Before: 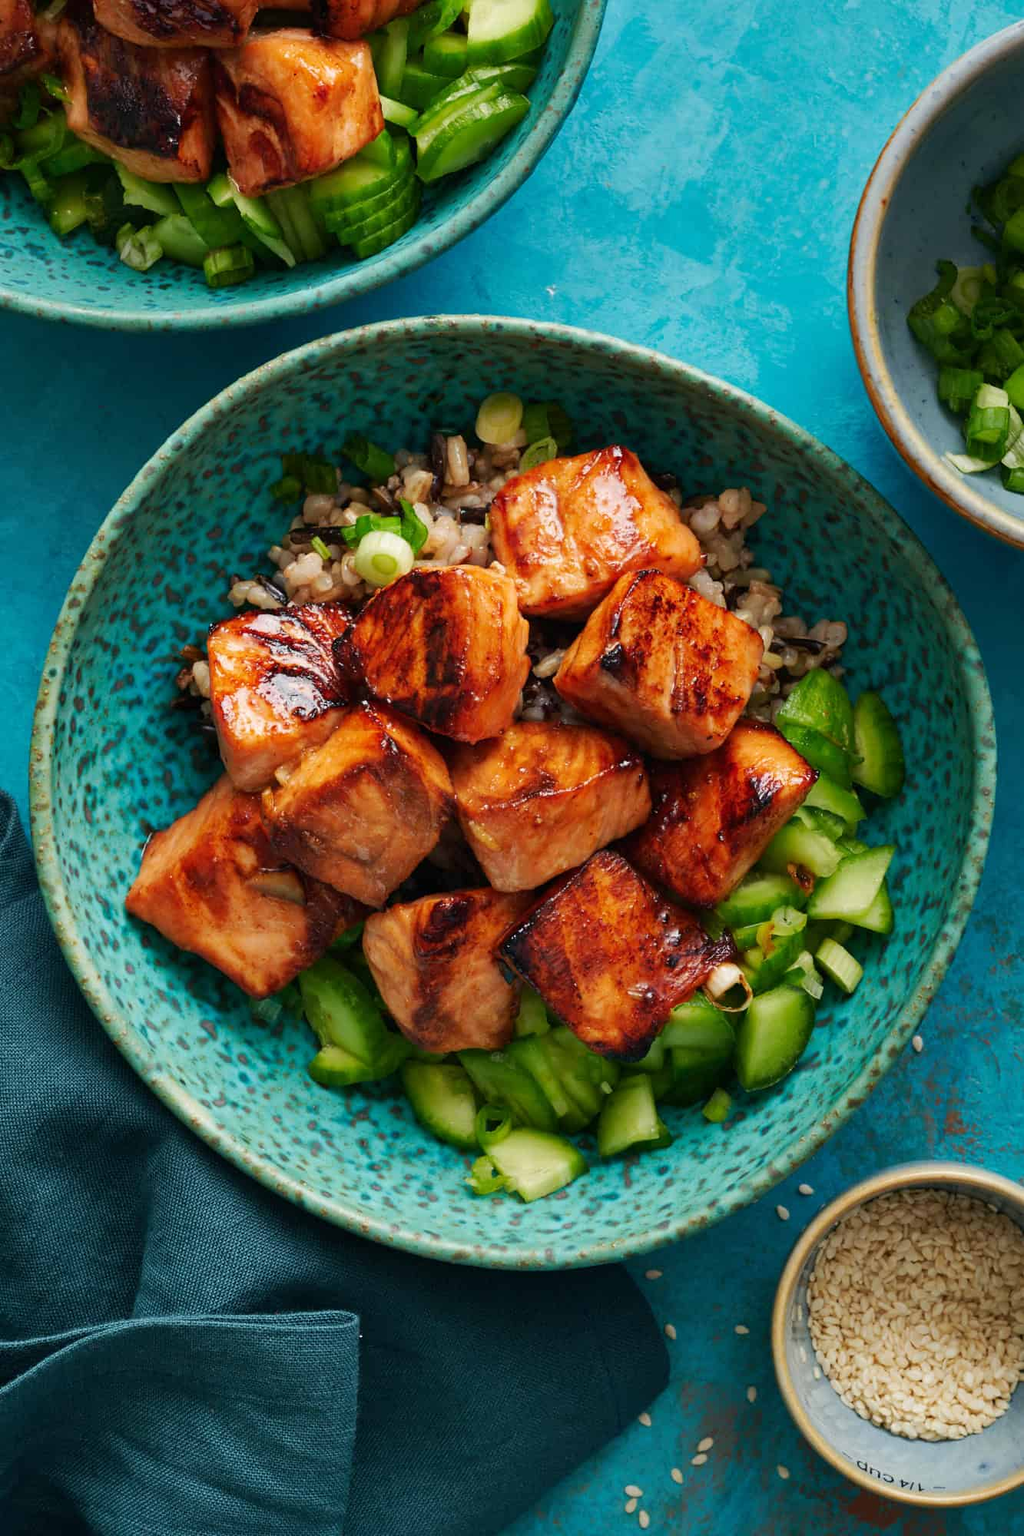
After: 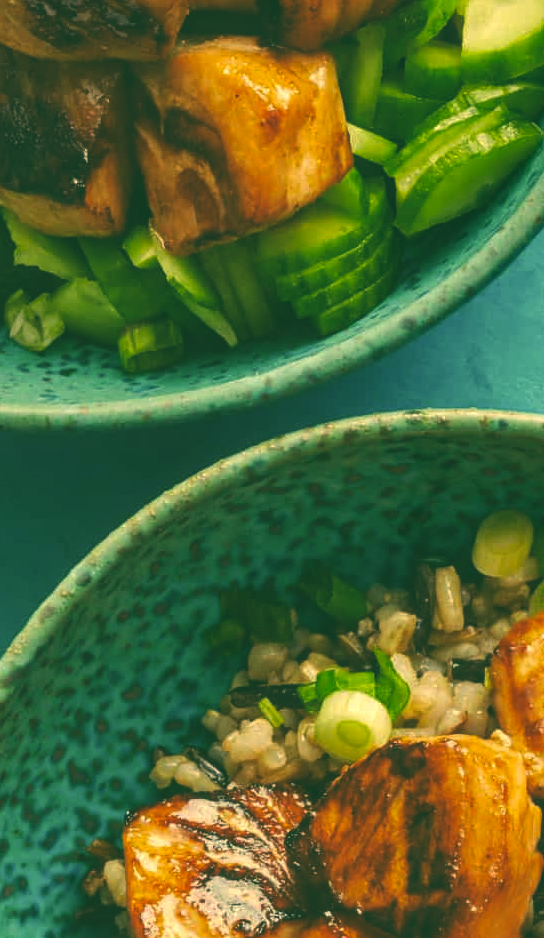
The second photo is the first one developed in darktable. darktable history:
exposure: black level correction -0.04, exposure 0.059 EV, compensate exposure bias true, compensate highlight preservation false
color correction: highlights a* 5.68, highlights b* 33.66, shadows a* -25.59, shadows b* 3.74
crop and rotate: left 11.086%, top 0.085%, right 48.034%, bottom 52.973%
local contrast: on, module defaults
base curve: curves: ch0 [(0, 0) (0.74, 0.67) (1, 1)]
